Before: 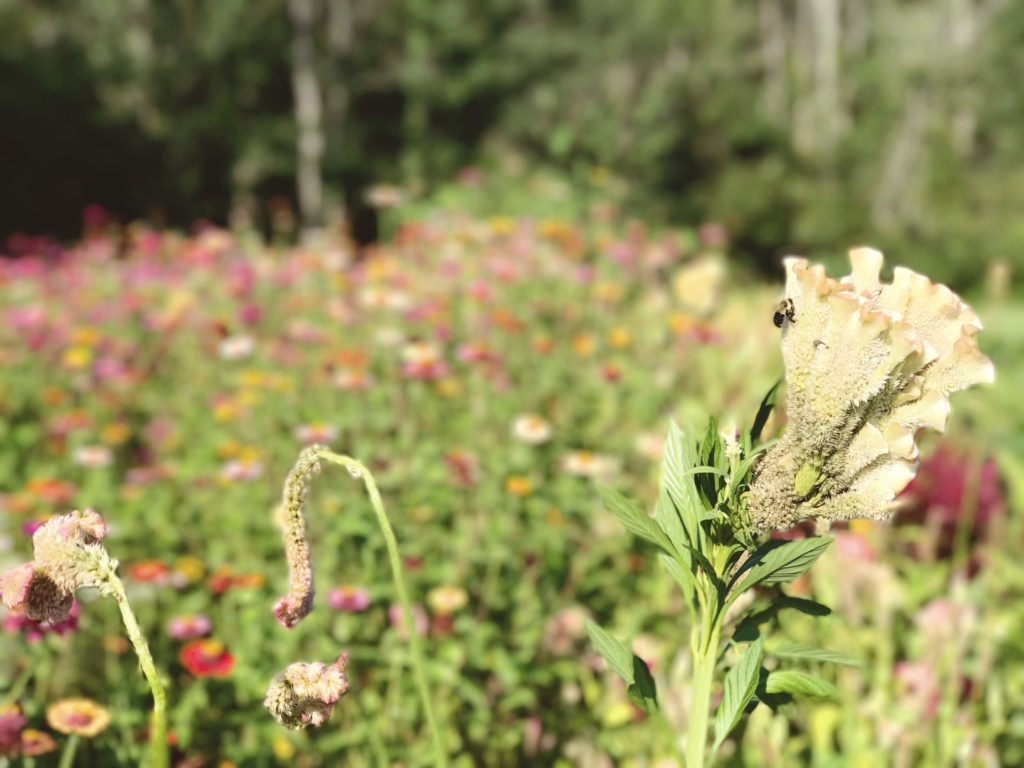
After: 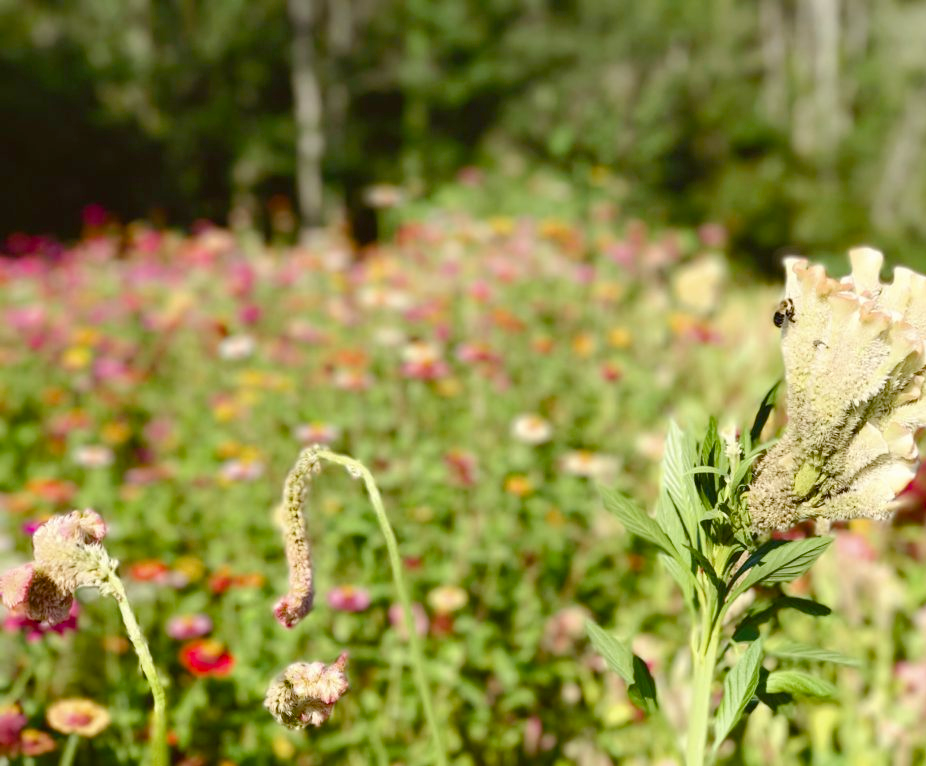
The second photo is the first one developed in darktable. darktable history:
color balance rgb: global offset › luminance -0.503%, perceptual saturation grading › global saturation 20%, perceptual saturation grading › highlights -24.932%, perceptual saturation grading › shadows 49.345%
crop: right 9.509%, bottom 0.04%
